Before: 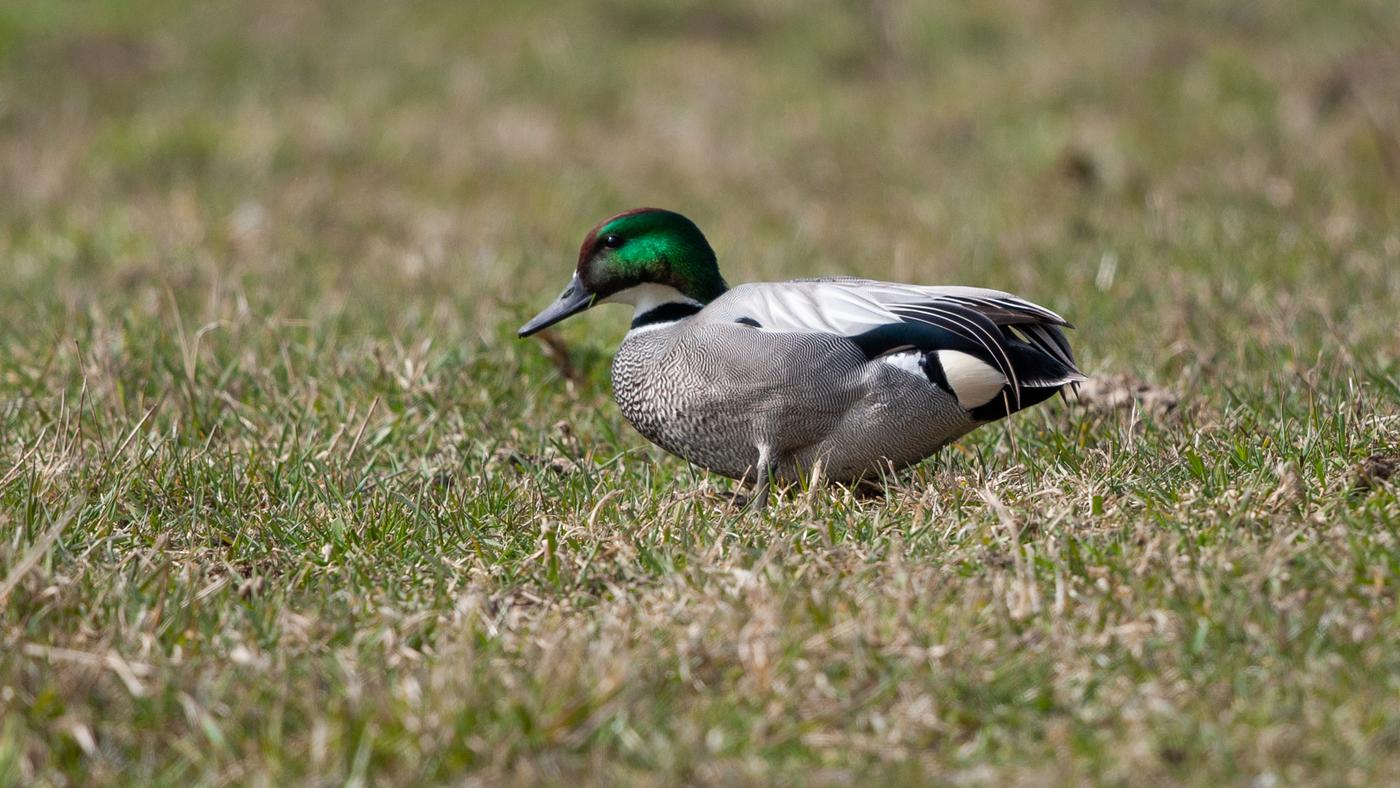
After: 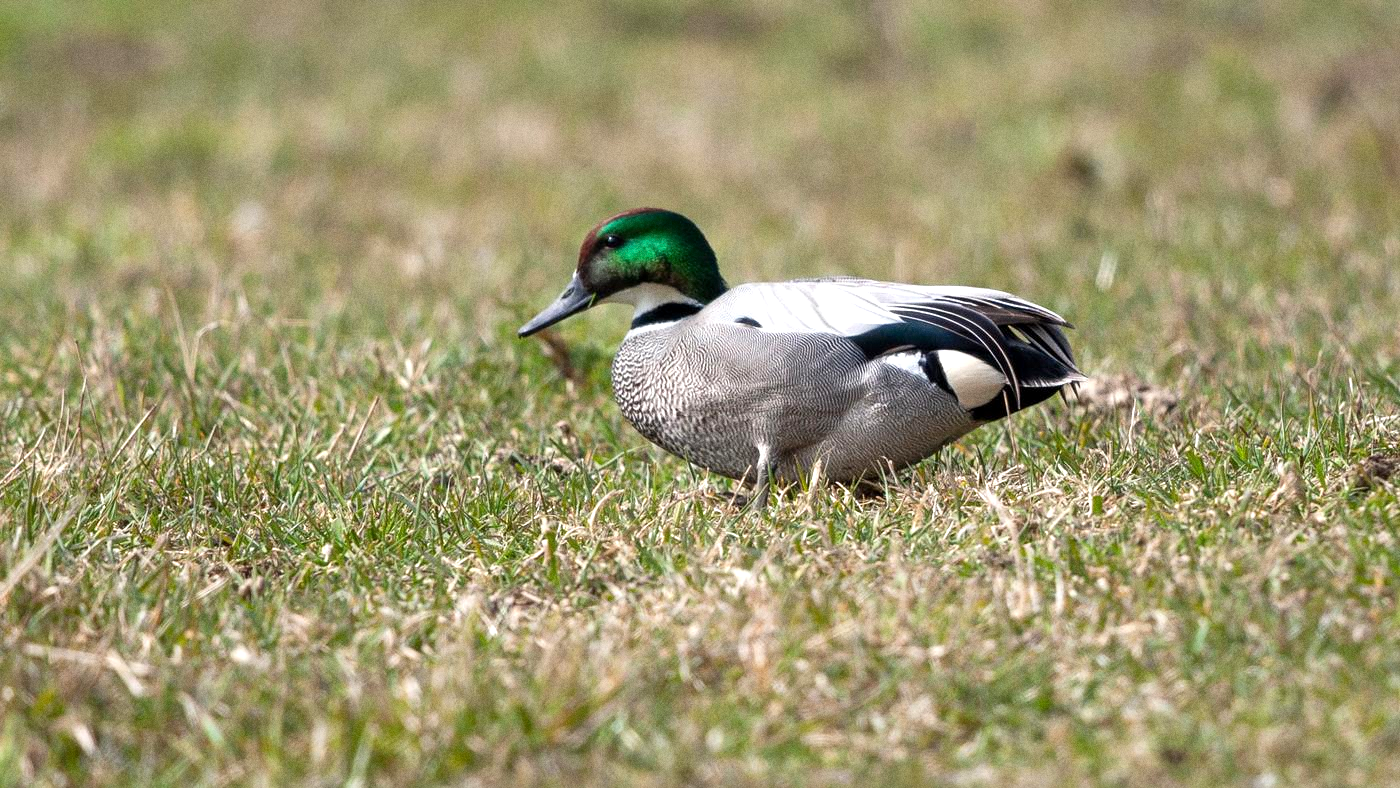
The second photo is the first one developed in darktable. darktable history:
grain: coarseness 0.09 ISO
exposure: black level correction 0.001, exposure 0.955 EV, compensate exposure bias true, compensate highlight preservation false
